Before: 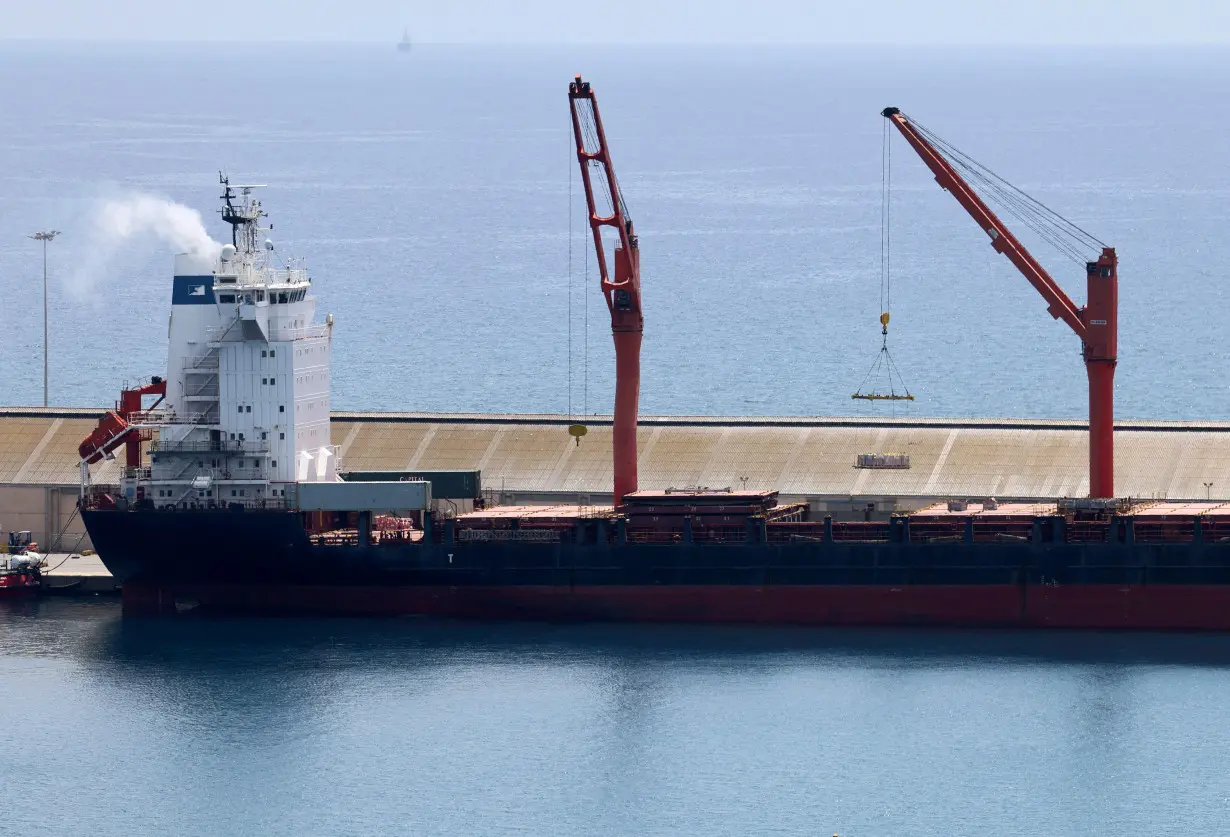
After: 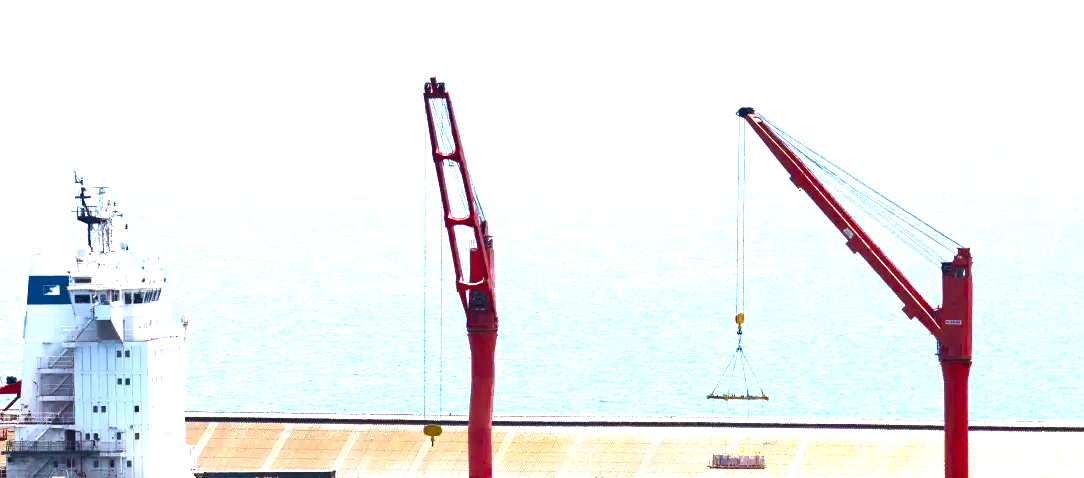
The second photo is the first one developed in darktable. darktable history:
exposure: black level correction 0, exposure 1.001 EV, compensate exposure bias true, compensate highlight preservation false
tone curve: curves: ch0 [(0, 0.029) (0.253, 0.237) (1, 0.945)]; ch1 [(0, 0) (0.401, 0.42) (0.442, 0.47) (0.492, 0.498) (0.511, 0.523) (0.557, 0.565) (0.66, 0.683) (1, 1)]; ch2 [(0, 0) (0.394, 0.413) (0.5, 0.5) (0.578, 0.568) (1, 1)], preserve colors none
crop and rotate: left 11.809%, bottom 42.853%
color balance rgb: shadows lift › chroma 9.894%, shadows lift › hue 42.51°, linear chroma grading › global chroma 22.549%, perceptual saturation grading › global saturation 20%, perceptual saturation grading › highlights -25.576%, perceptual saturation grading › shadows 25.591%, perceptual brilliance grading › global brilliance -5.115%, perceptual brilliance grading › highlights 23.678%, perceptual brilliance grading › mid-tones 6.95%, perceptual brilliance grading › shadows -4.784%, global vibrance 20%
